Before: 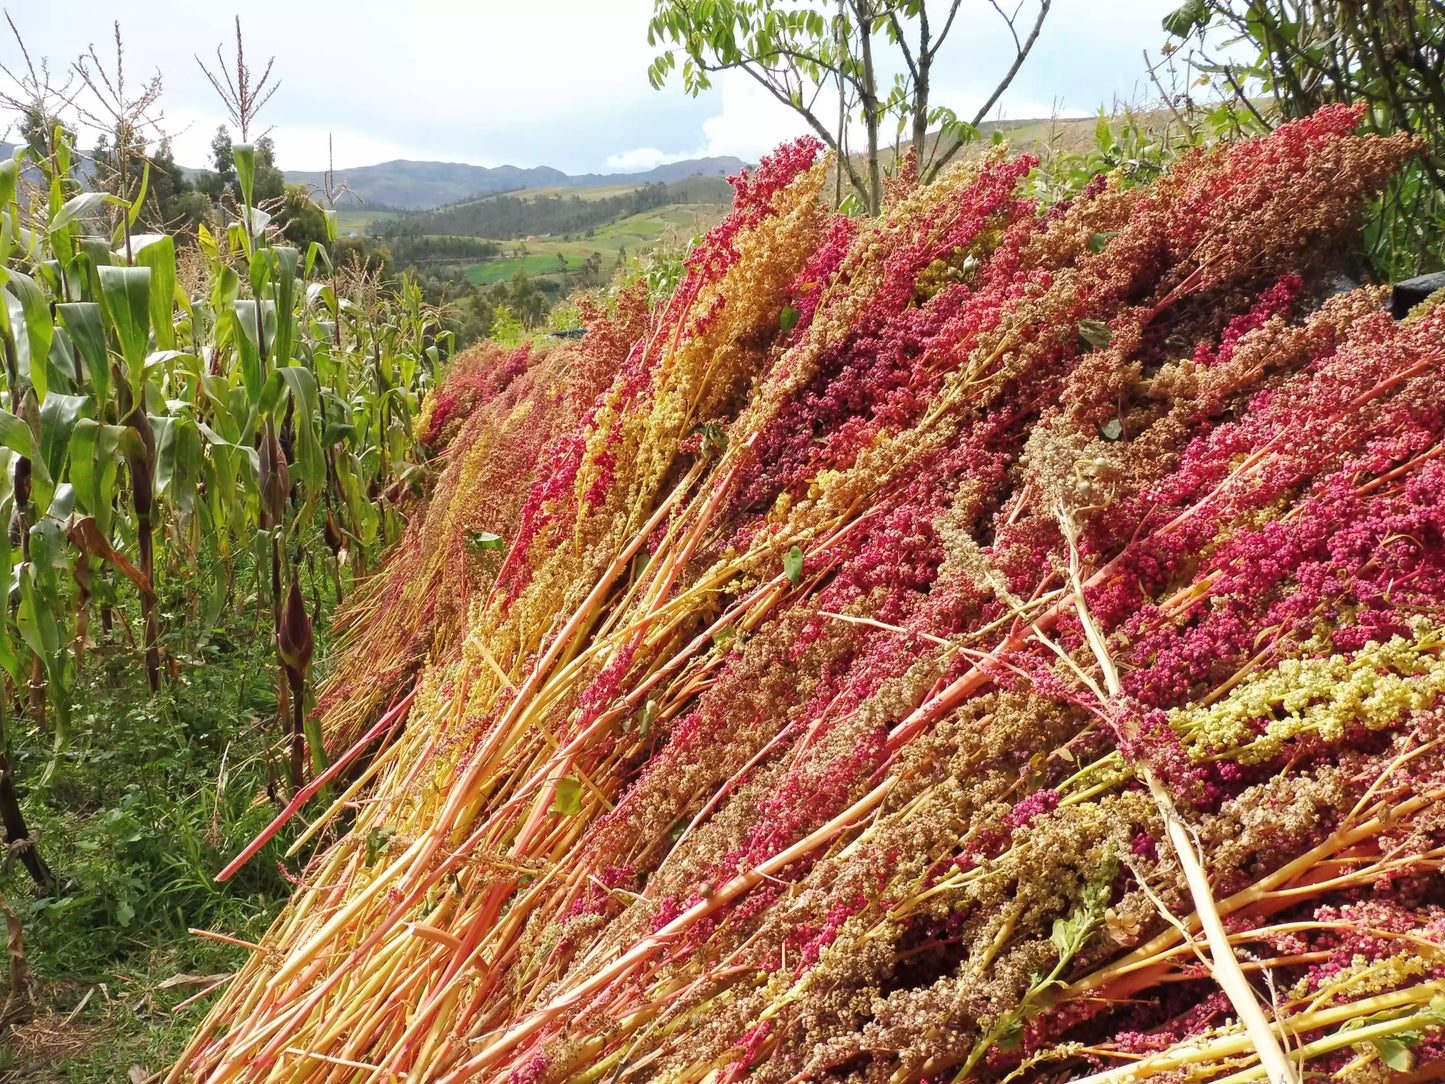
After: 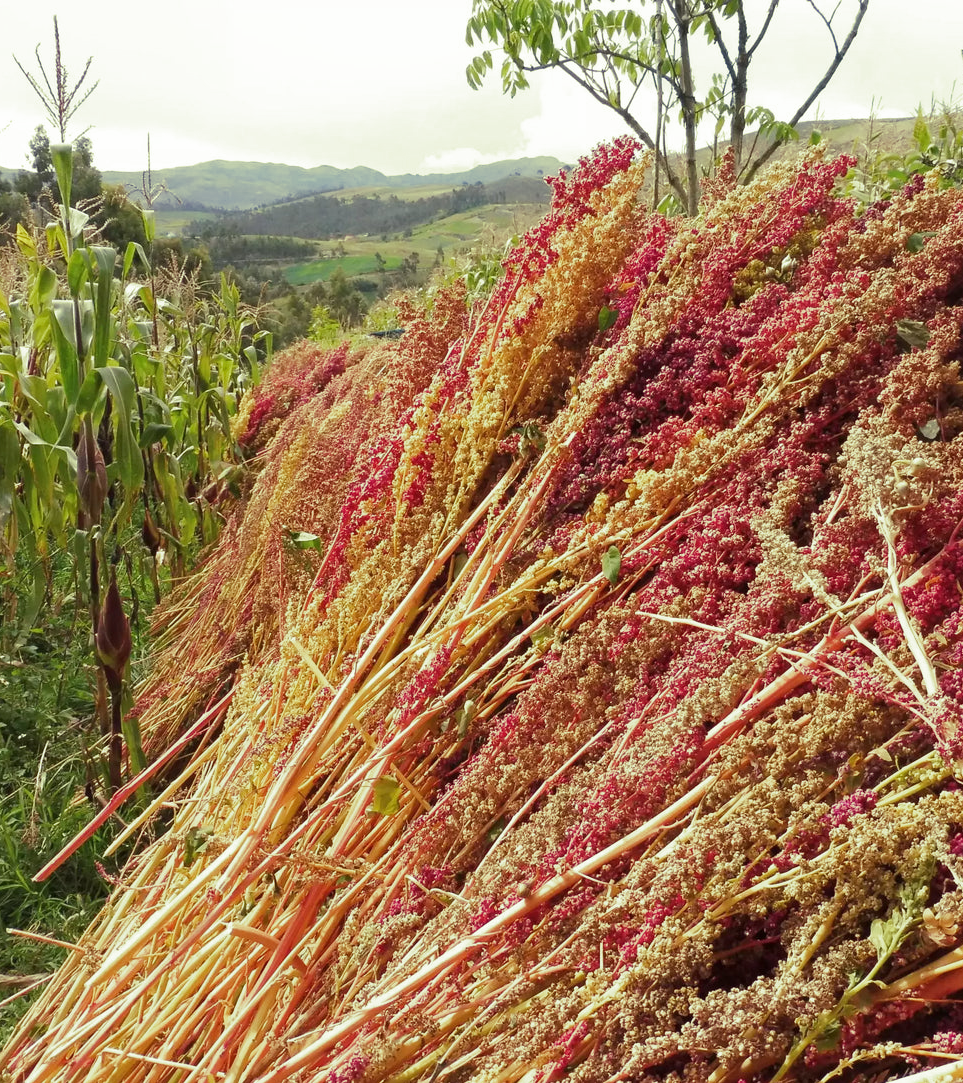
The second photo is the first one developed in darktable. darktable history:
crop and rotate: left 12.648%, right 20.685%
exposure: exposure -0.021 EV, compensate highlight preservation false
split-toning: shadows › hue 290.82°, shadows › saturation 0.34, highlights › saturation 0.38, balance 0, compress 50%
